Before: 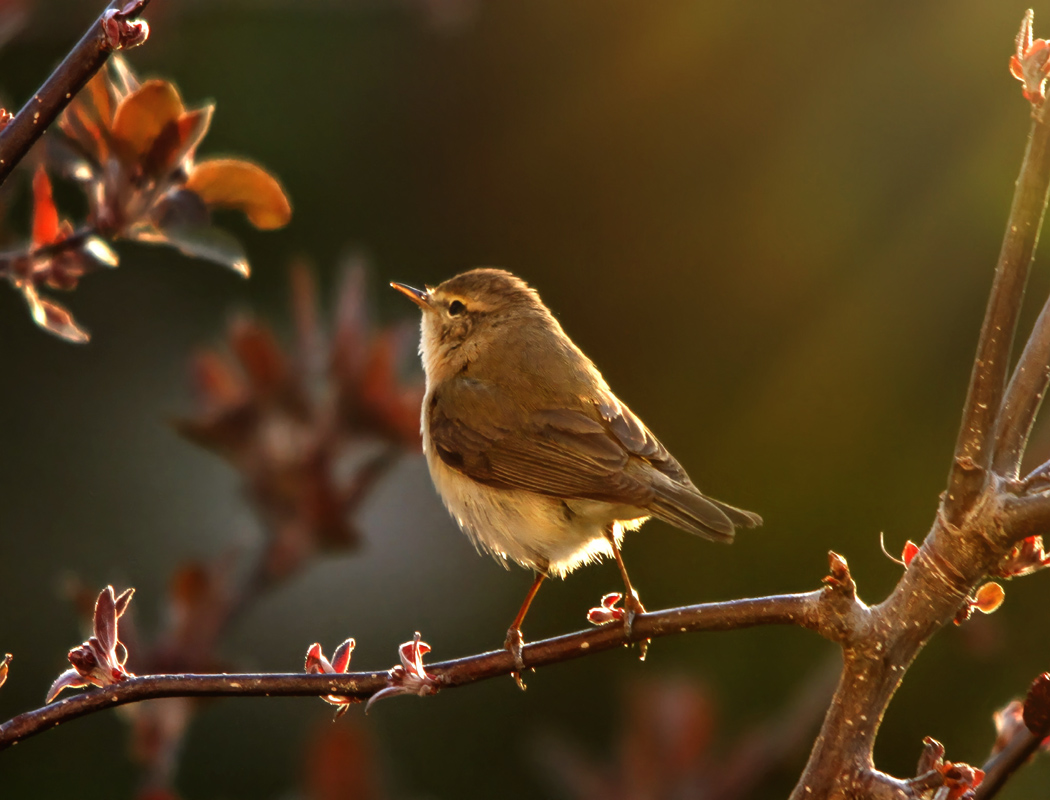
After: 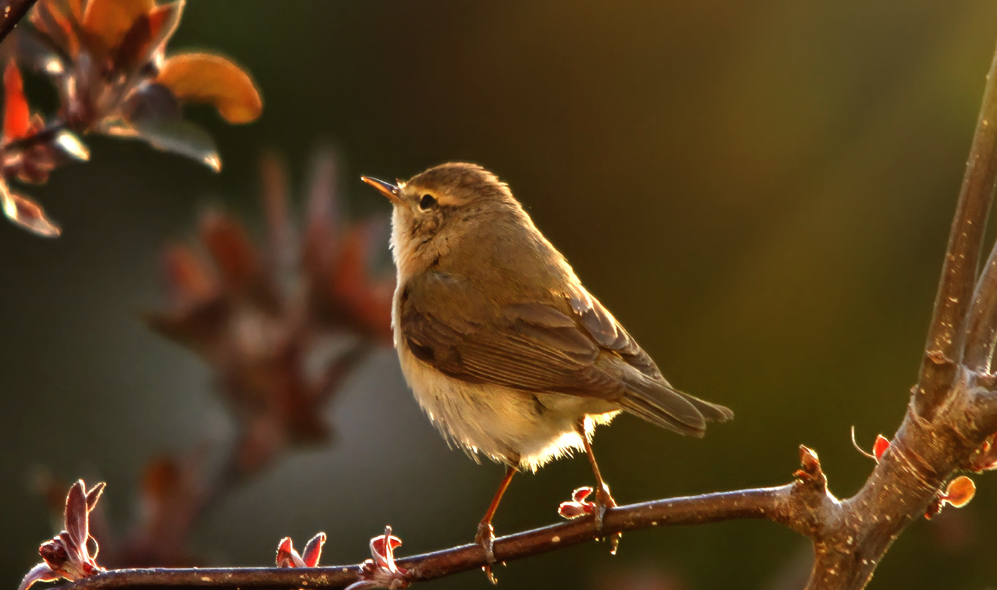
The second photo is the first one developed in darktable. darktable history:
crop and rotate: left 2.841%, top 13.449%, right 2.15%, bottom 12.684%
